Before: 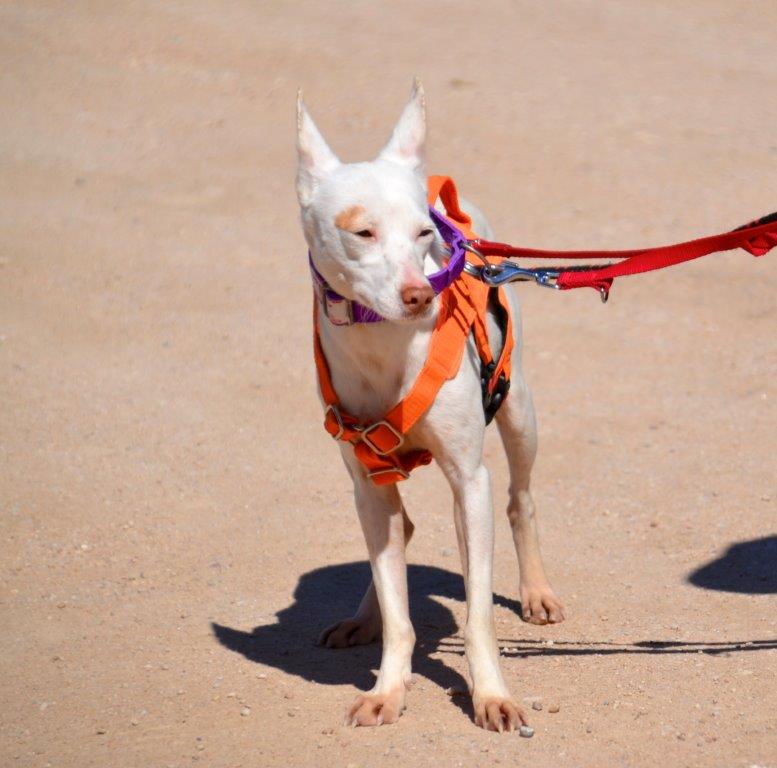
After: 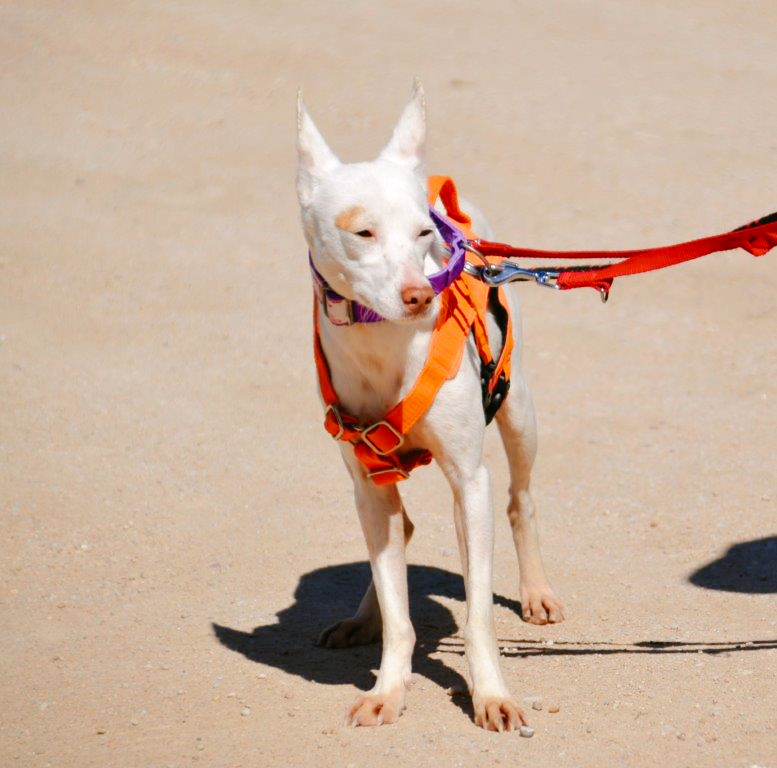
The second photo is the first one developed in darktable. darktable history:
tone curve: curves: ch0 [(0, 0) (0.003, 0.012) (0.011, 0.014) (0.025, 0.019) (0.044, 0.028) (0.069, 0.039) (0.1, 0.056) (0.136, 0.093) (0.177, 0.147) (0.224, 0.214) (0.277, 0.29) (0.335, 0.381) (0.399, 0.476) (0.468, 0.557) (0.543, 0.635) (0.623, 0.697) (0.709, 0.764) (0.801, 0.831) (0.898, 0.917) (1, 1)], preserve colors none
color look up table: target L [91.04, 91.35, 88.47, 74.67, 68.84, 62.96, 65.69, 68.09, 52.36, 45.91, 47.33, 51.12, 31.83, 16.92, 200.46, 80.75, 79.06, 66.01, 63.16, 61.15, 59.2, 56.42, 54.91, 46.16, 40.39, 34.92, 30.31, 17.06, 85.36, 86.29, 75.4, 74.51, 74.93, 70.72, 71.02, 55.97, 48.24, 48.49, 43.85, 43.82, 30.86, 12.28, 5.098, 88.19, 85.44, 79.82, 60.72, 43.02, 29.32], target a [-17.28, -5.216, -26.96, -54.84, -27.8, -58.56, -8.416, -37.05, -17.71, -40.36, -22.12, -31.87, -24.74, -16.61, 0, 19.83, 8.331, 13.21, 53.95, 20.21, 36.85, 50.32, 72.32, 36.29, 58.65, 0.471, 4.035, 26.78, 7.177, 19.96, 19.91, 40.7, 11.26, 51.78, 26.7, 66.92, 8.972, 42.69, 25.18, 44.1, 20.11, 22.82, 2.025, -30.91, -13.48, -23.01, -21.13, -4.175, -6.179], target b [62.77, 39.2, 17.3, 36.67, 35.17, 55.25, 27.27, 18.12, 47.69, 39.48, 18.72, 3.34, 27.85, 14.91, 0, 20.83, 80.47, 55.41, 65.47, 32.25, 9.618, 36.55, 25.55, 44.61, 43.05, 32.41, 15.6, 24.28, -3.007, -15.43, -10.88, -5.005, -31.76, -33.01, -37.67, -12.34, -11.25, -2.446, -31.94, -52.06, -62.64, -36.64, -9.848, -11.6, -3.237, -23.49, -21.61, -40.19, -19.45], num patches 49
